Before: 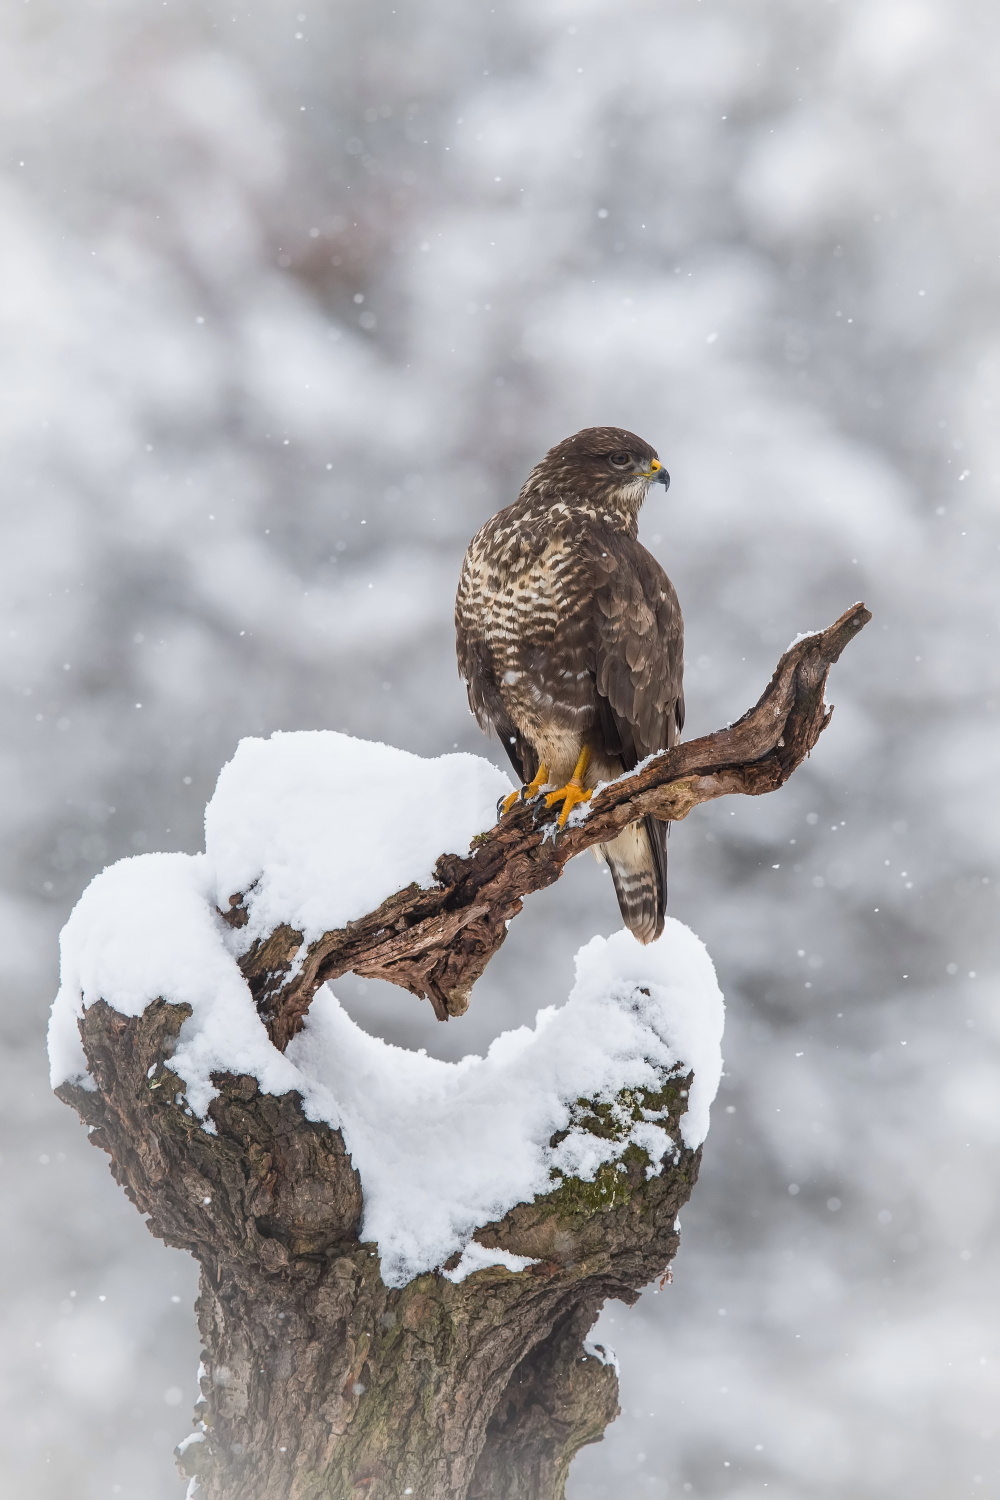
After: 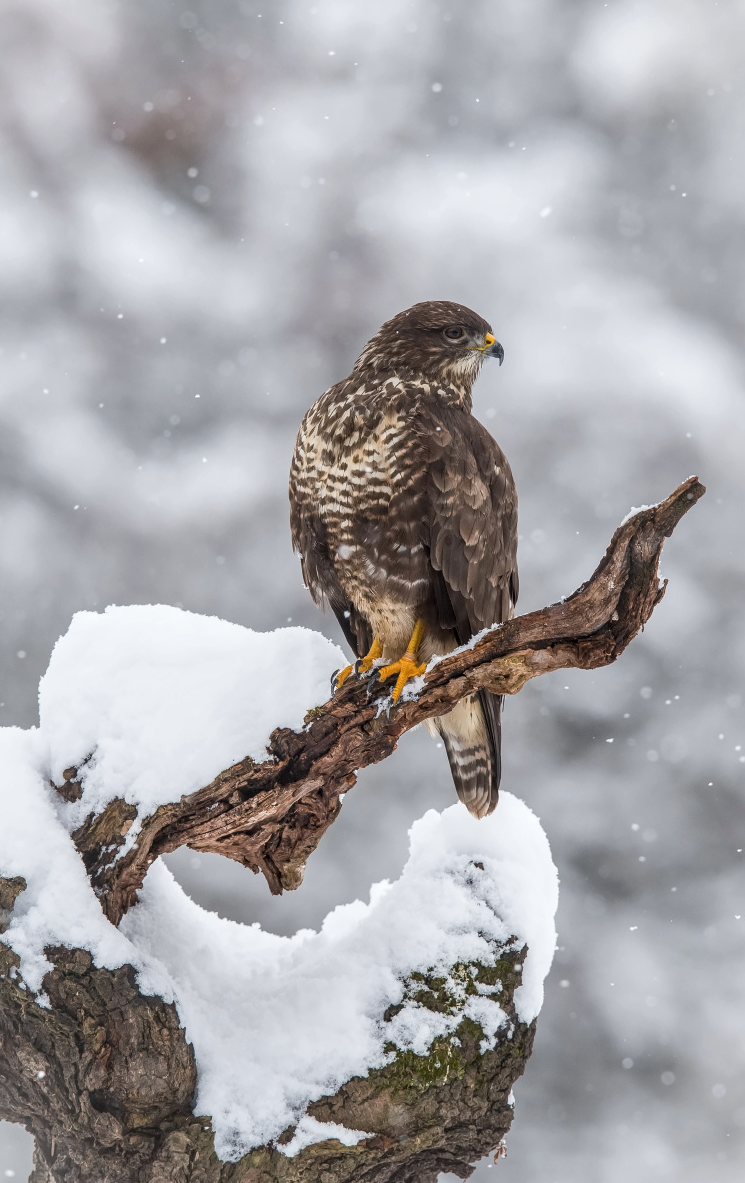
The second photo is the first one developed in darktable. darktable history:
crop: left 16.692%, top 8.449%, right 8.727%, bottom 12.682%
local contrast: on, module defaults
